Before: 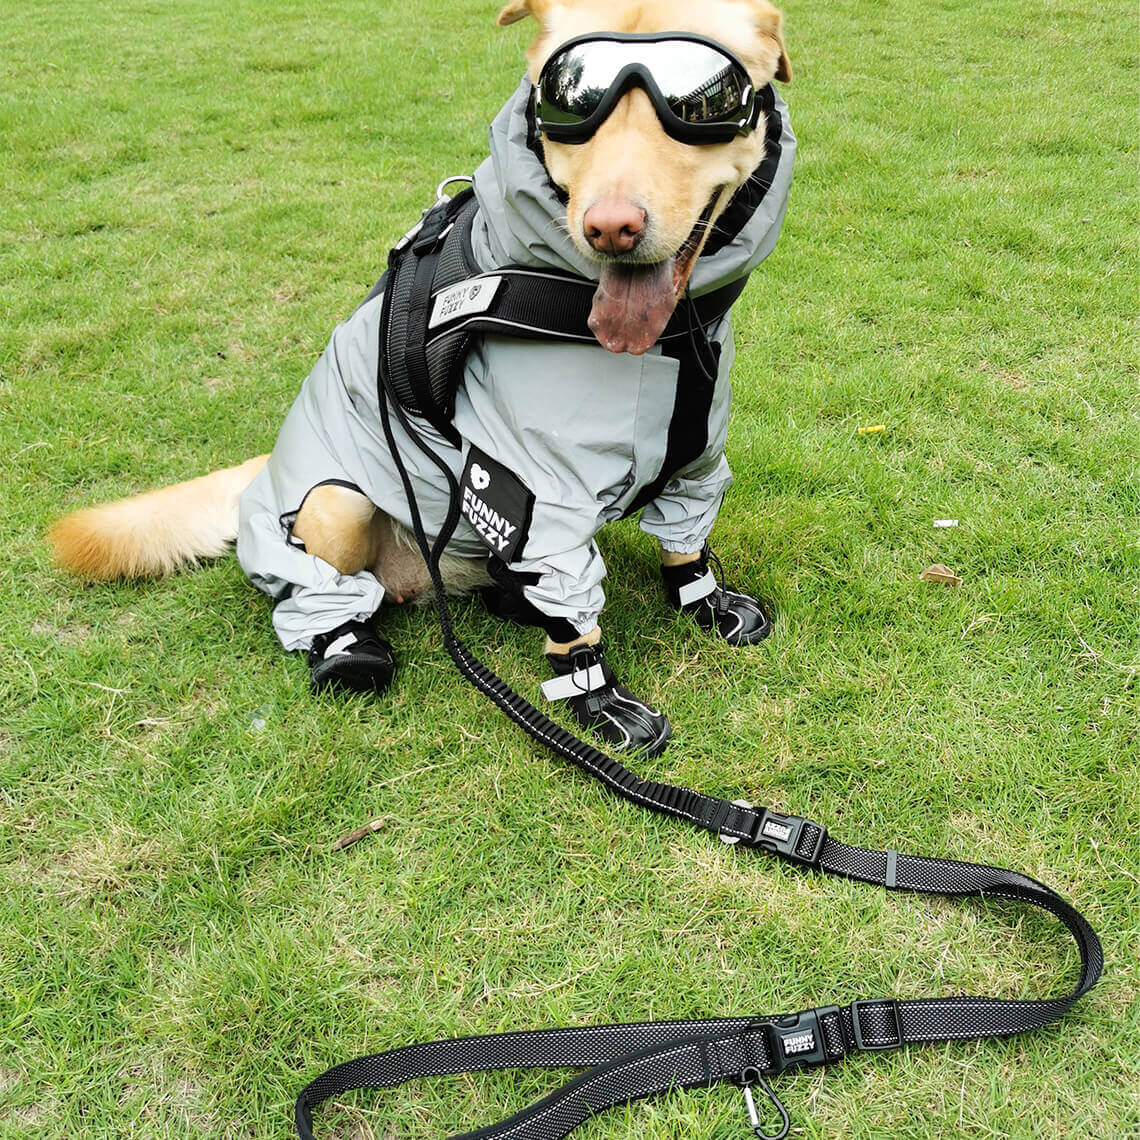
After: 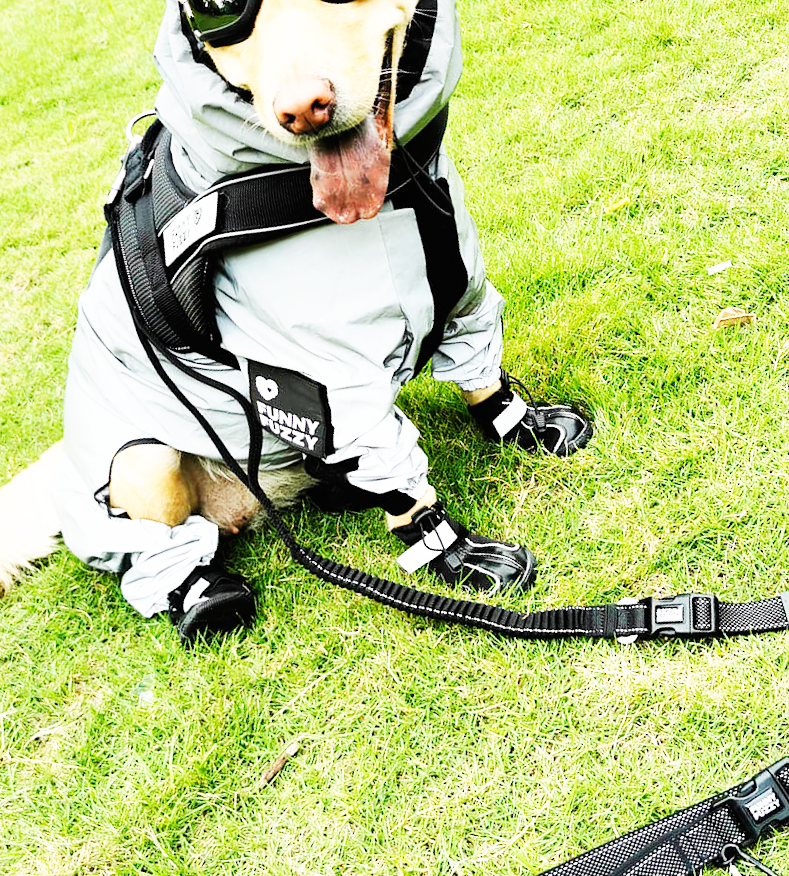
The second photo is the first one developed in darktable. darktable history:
crop and rotate: angle 20.53°, left 6.716%, right 4.149%, bottom 1.067%
base curve: curves: ch0 [(0, 0) (0.007, 0.004) (0.027, 0.03) (0.046, 0.07) (0.207, 0.54) (0.442, 0.872) (0.673, 0.972) (1, 1)], preserve colors none
